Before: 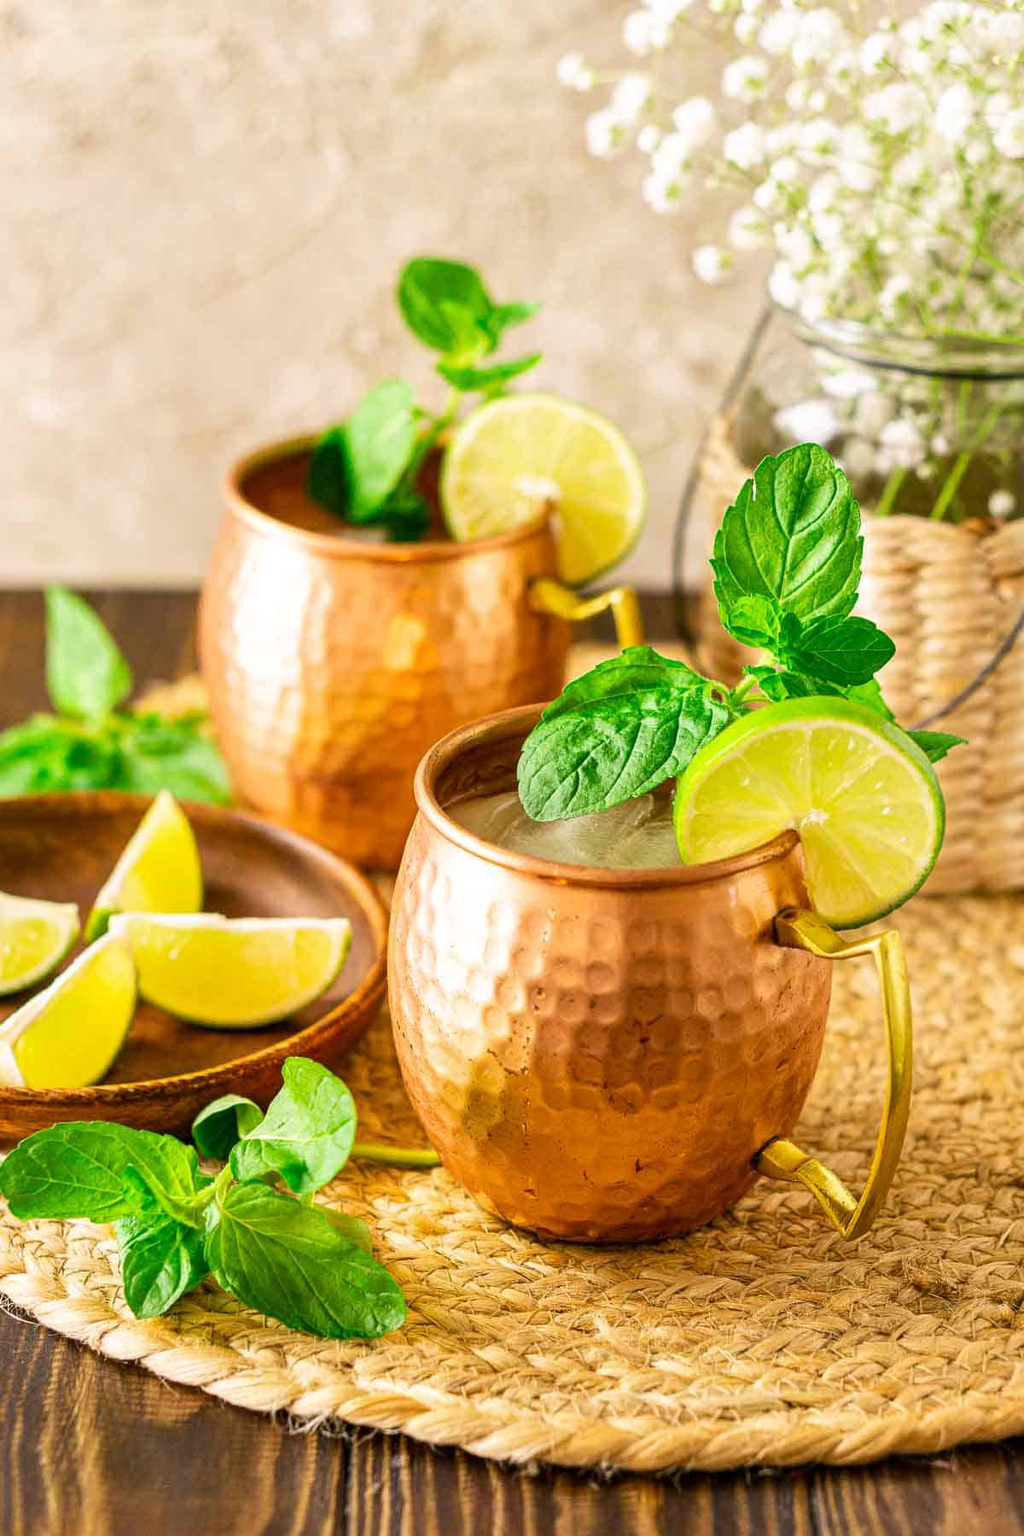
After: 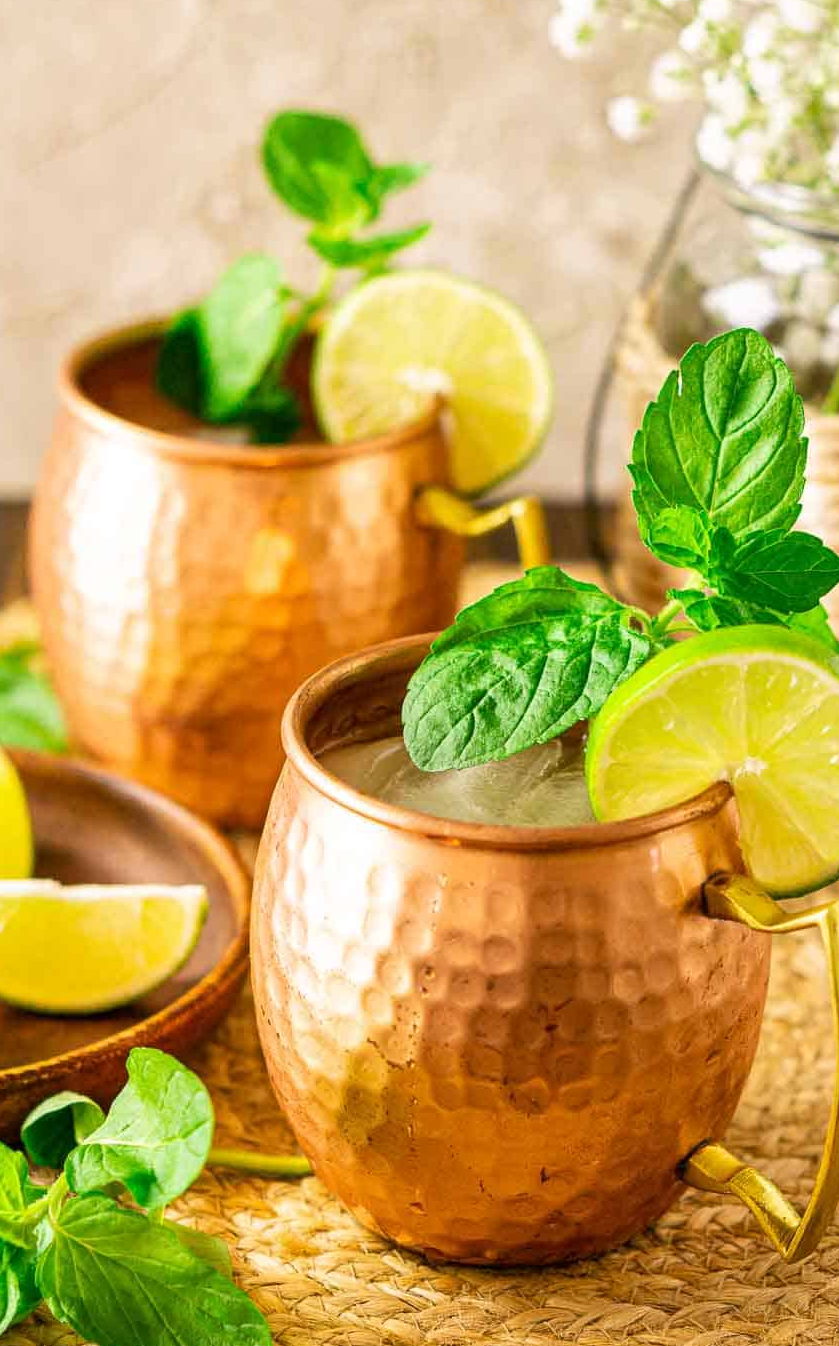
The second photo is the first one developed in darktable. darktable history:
white balance: emerald 1
crop and rotate: left 17.046%, top 10.659%, right 12.989%, bottom 14.553%
